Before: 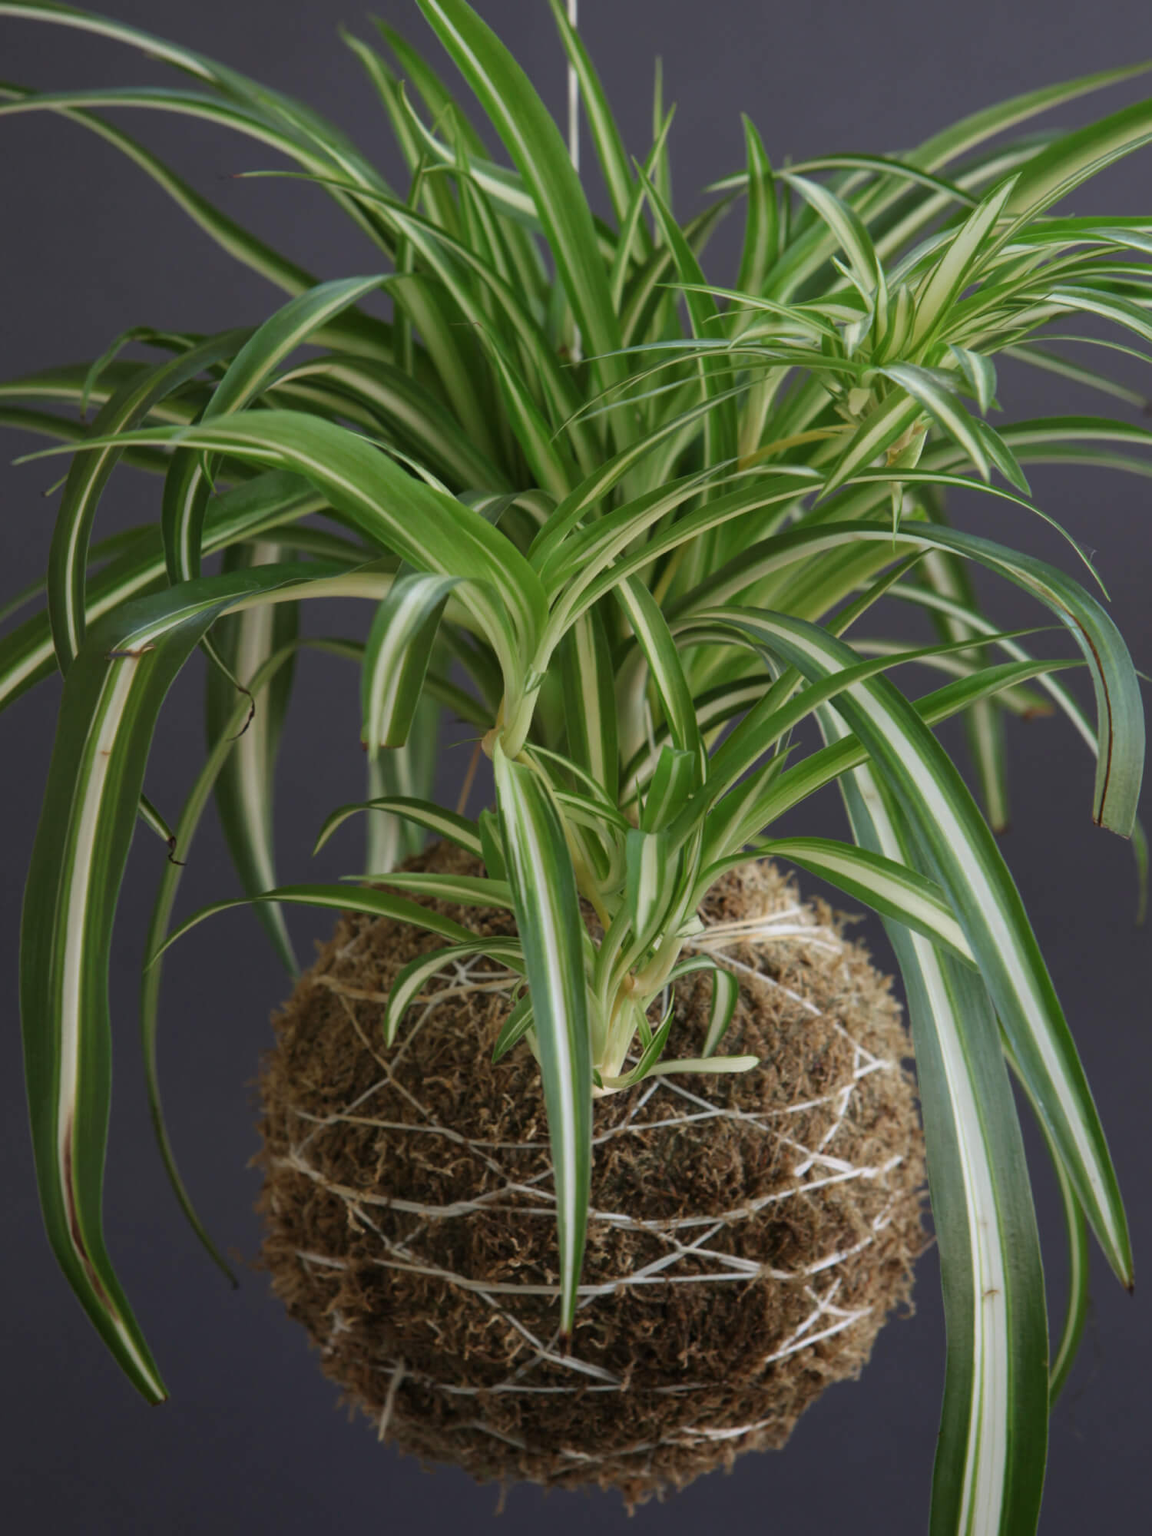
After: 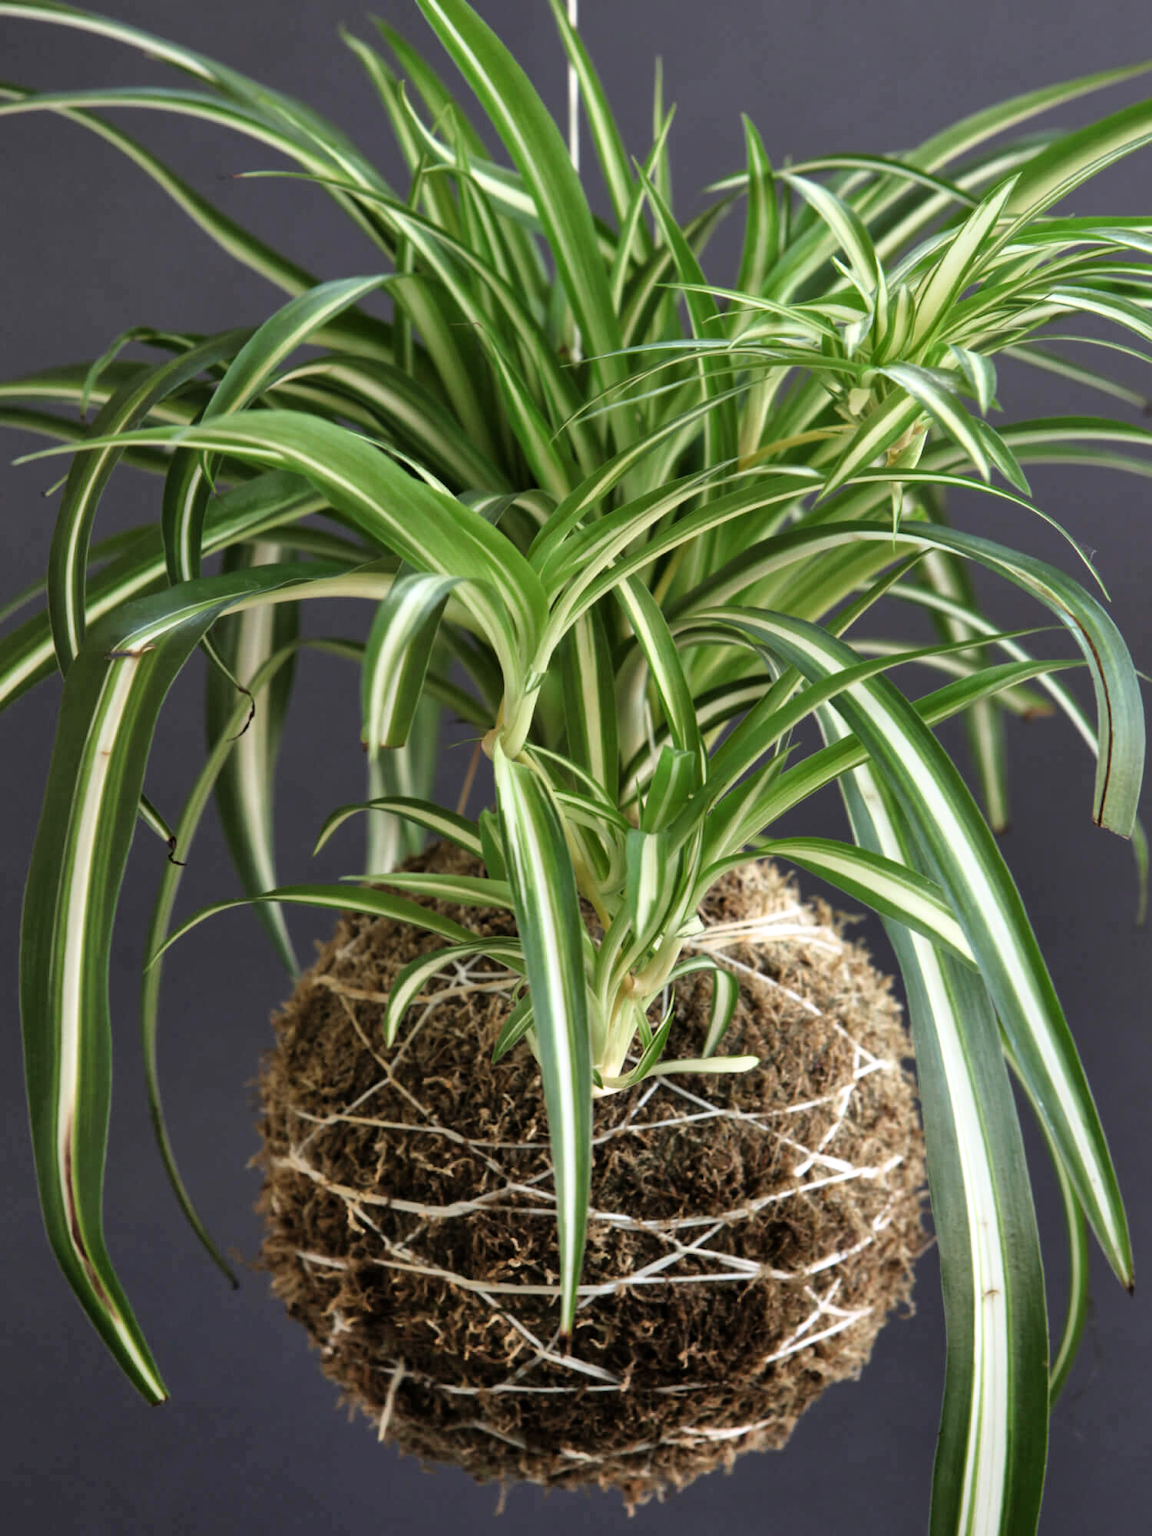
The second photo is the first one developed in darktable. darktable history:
exposure: black level correction 0.001, exposure 0.499 EV, compensate highlight preservation false
shadows and highlights: soften with gaussian
filmic rgb: black relative exposure -7.98 EV, white relative exposure 2.34 EV, hardness 6.55
